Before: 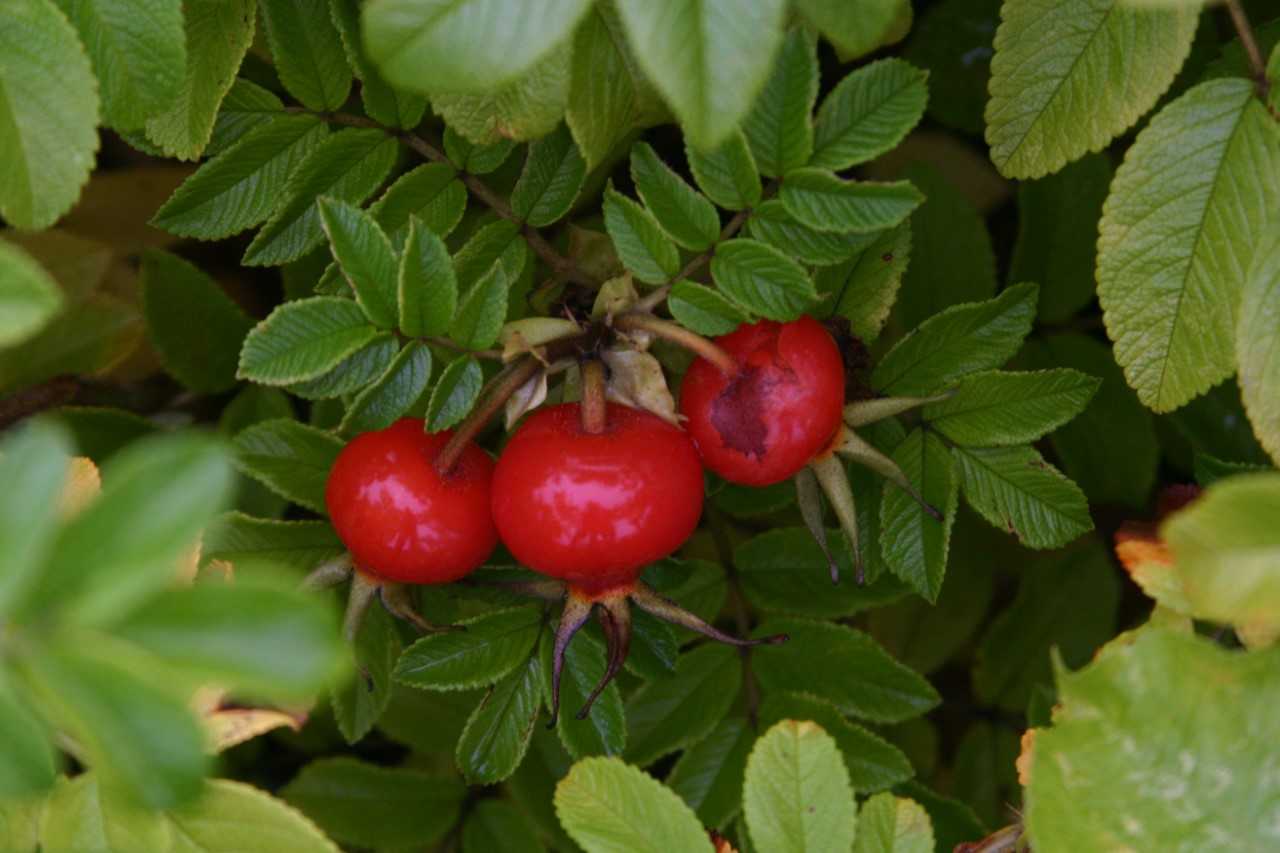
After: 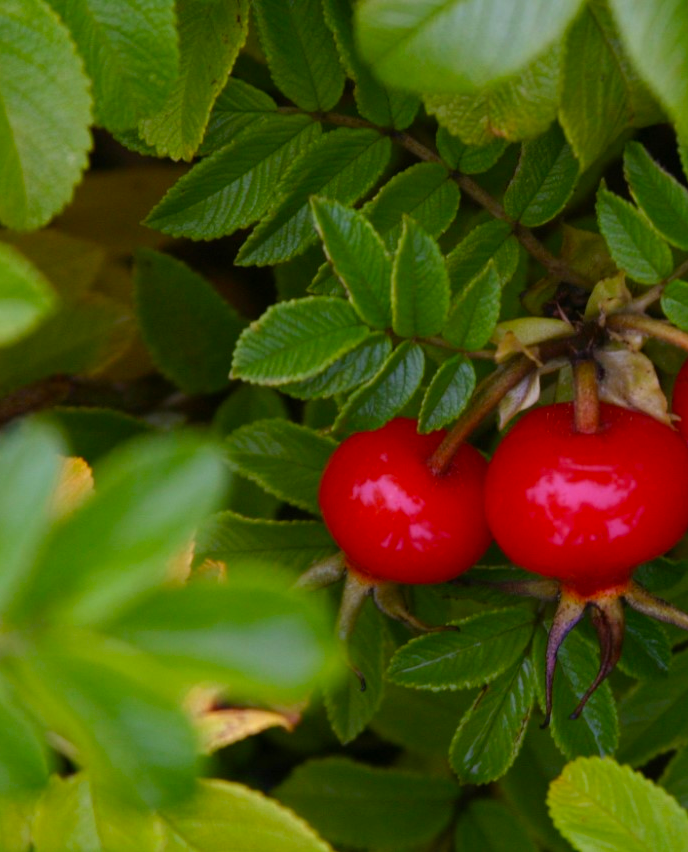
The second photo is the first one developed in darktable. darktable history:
color balance: output saturation 120%
crop: left 0.587%, right 45.588%, bottom 0.086%
